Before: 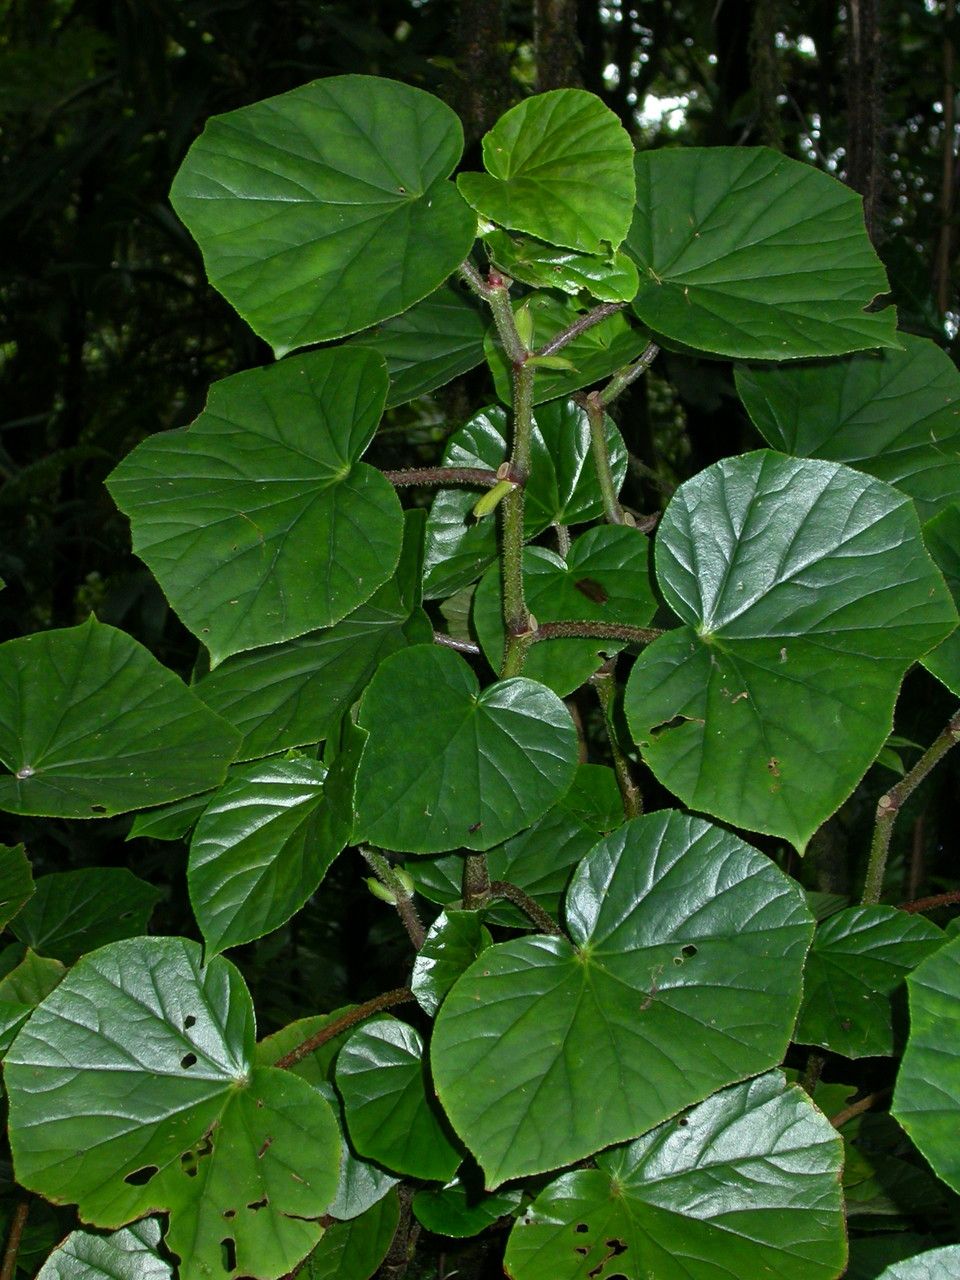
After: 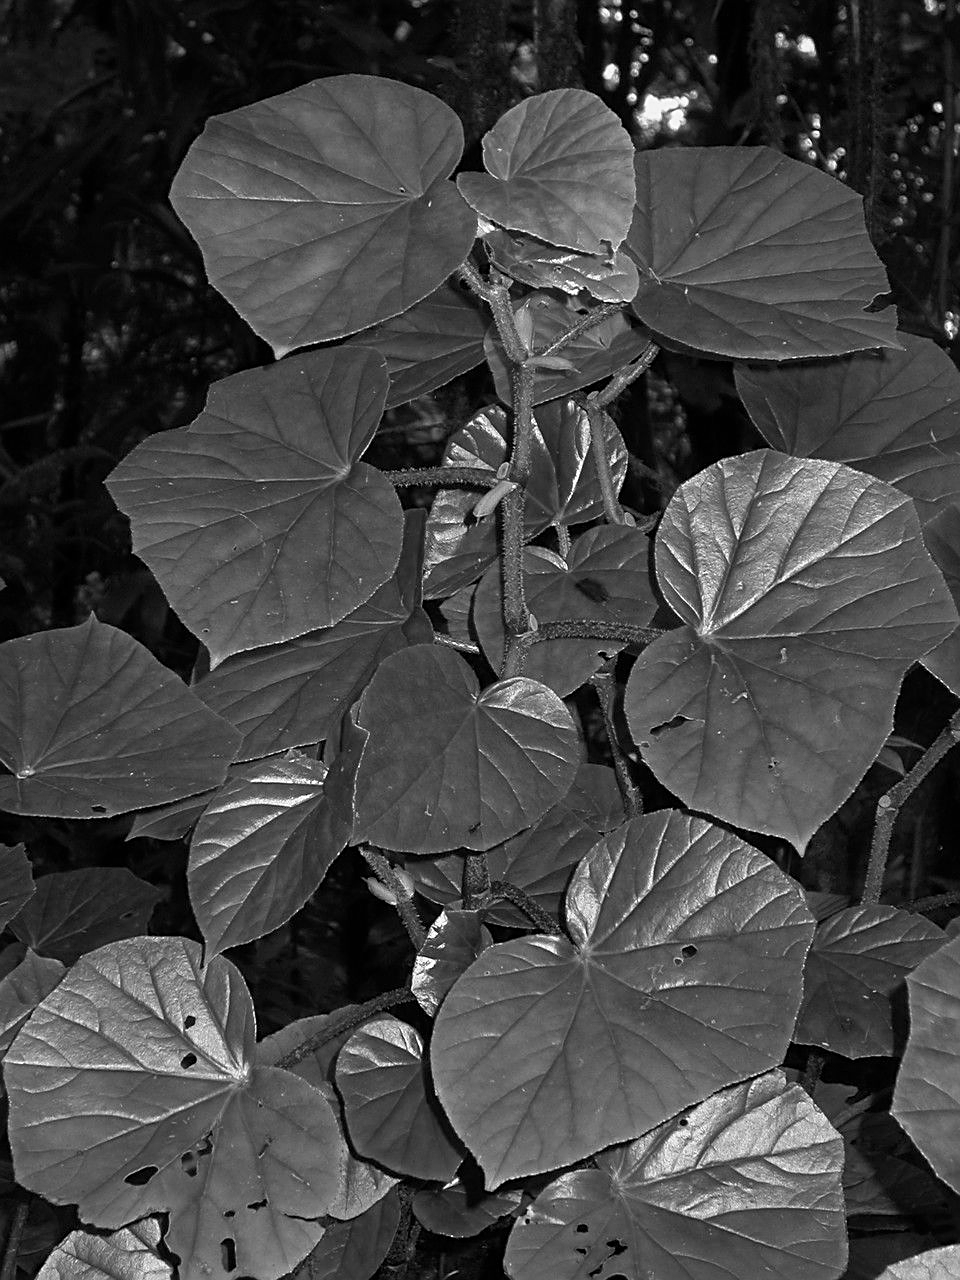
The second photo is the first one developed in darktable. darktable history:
sharpen: on, module defaults
monochrome: a -71.75, b 75.82
